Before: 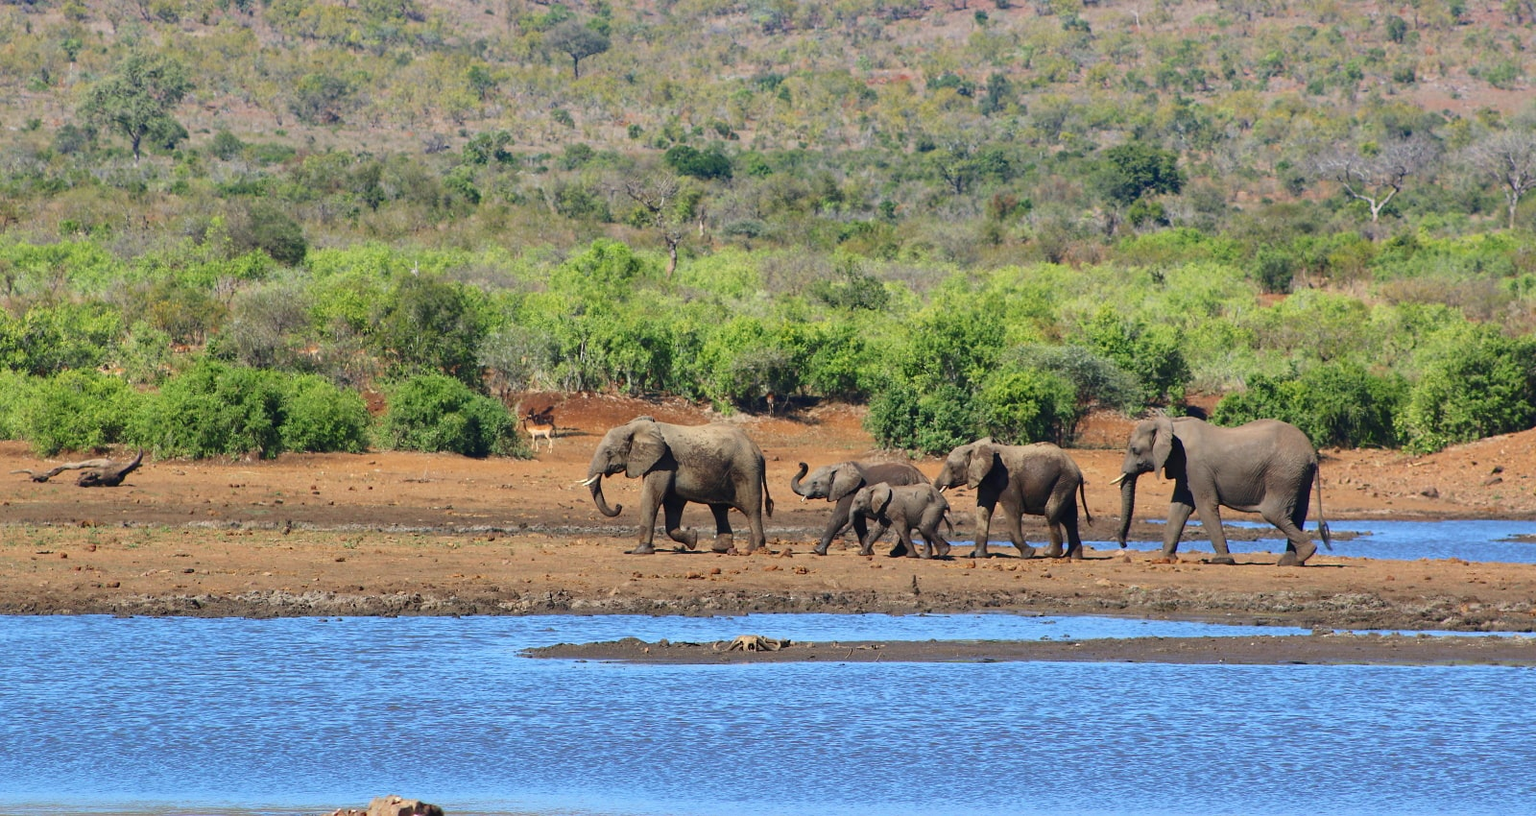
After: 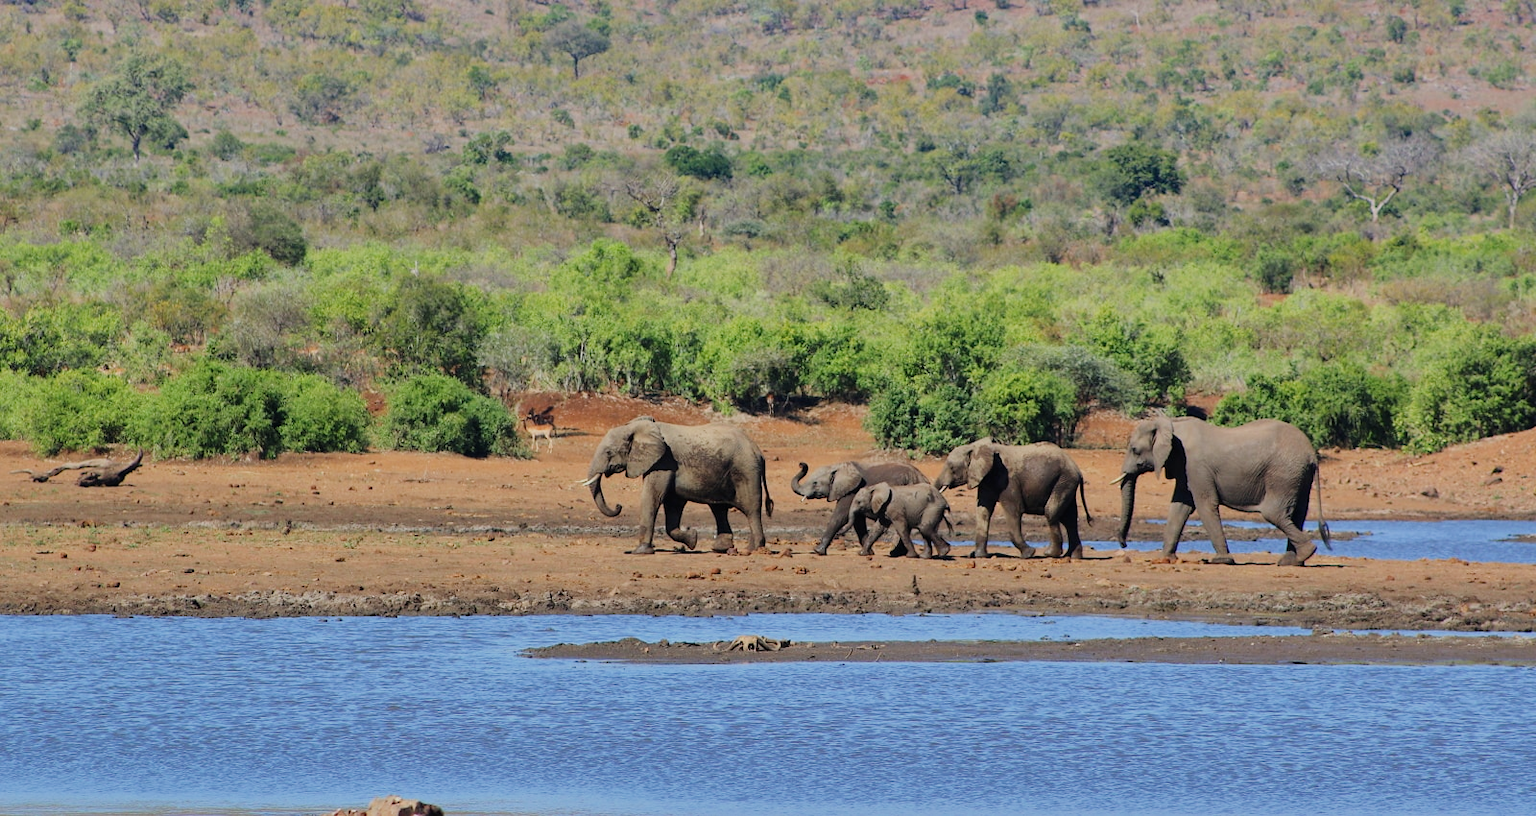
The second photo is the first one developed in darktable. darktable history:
shadows and highlights: low approximation 0.01, soften with gaussian
filmic rgb: black relative exposure -7.65 EV, white relative exposure 4.56 EV, hardness 3.61
exposure: black level correction -0.001, exposure 0.079 EV, compensate highlight preservation false
